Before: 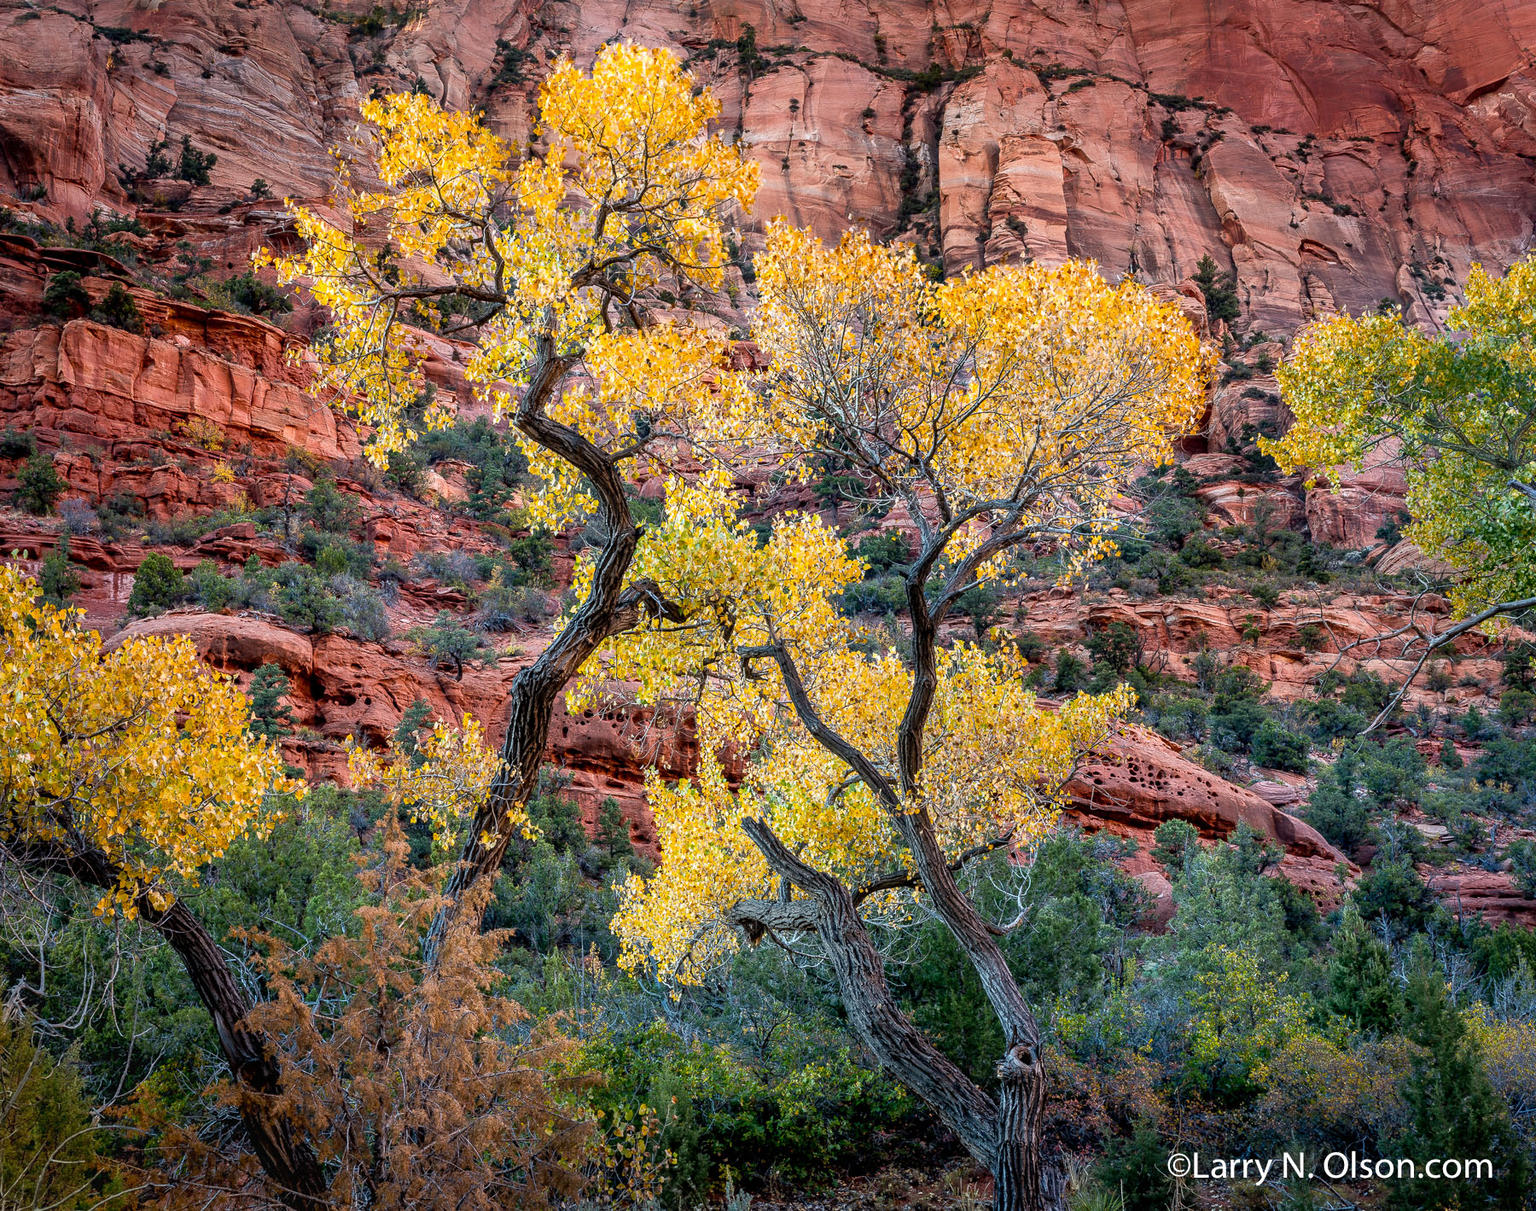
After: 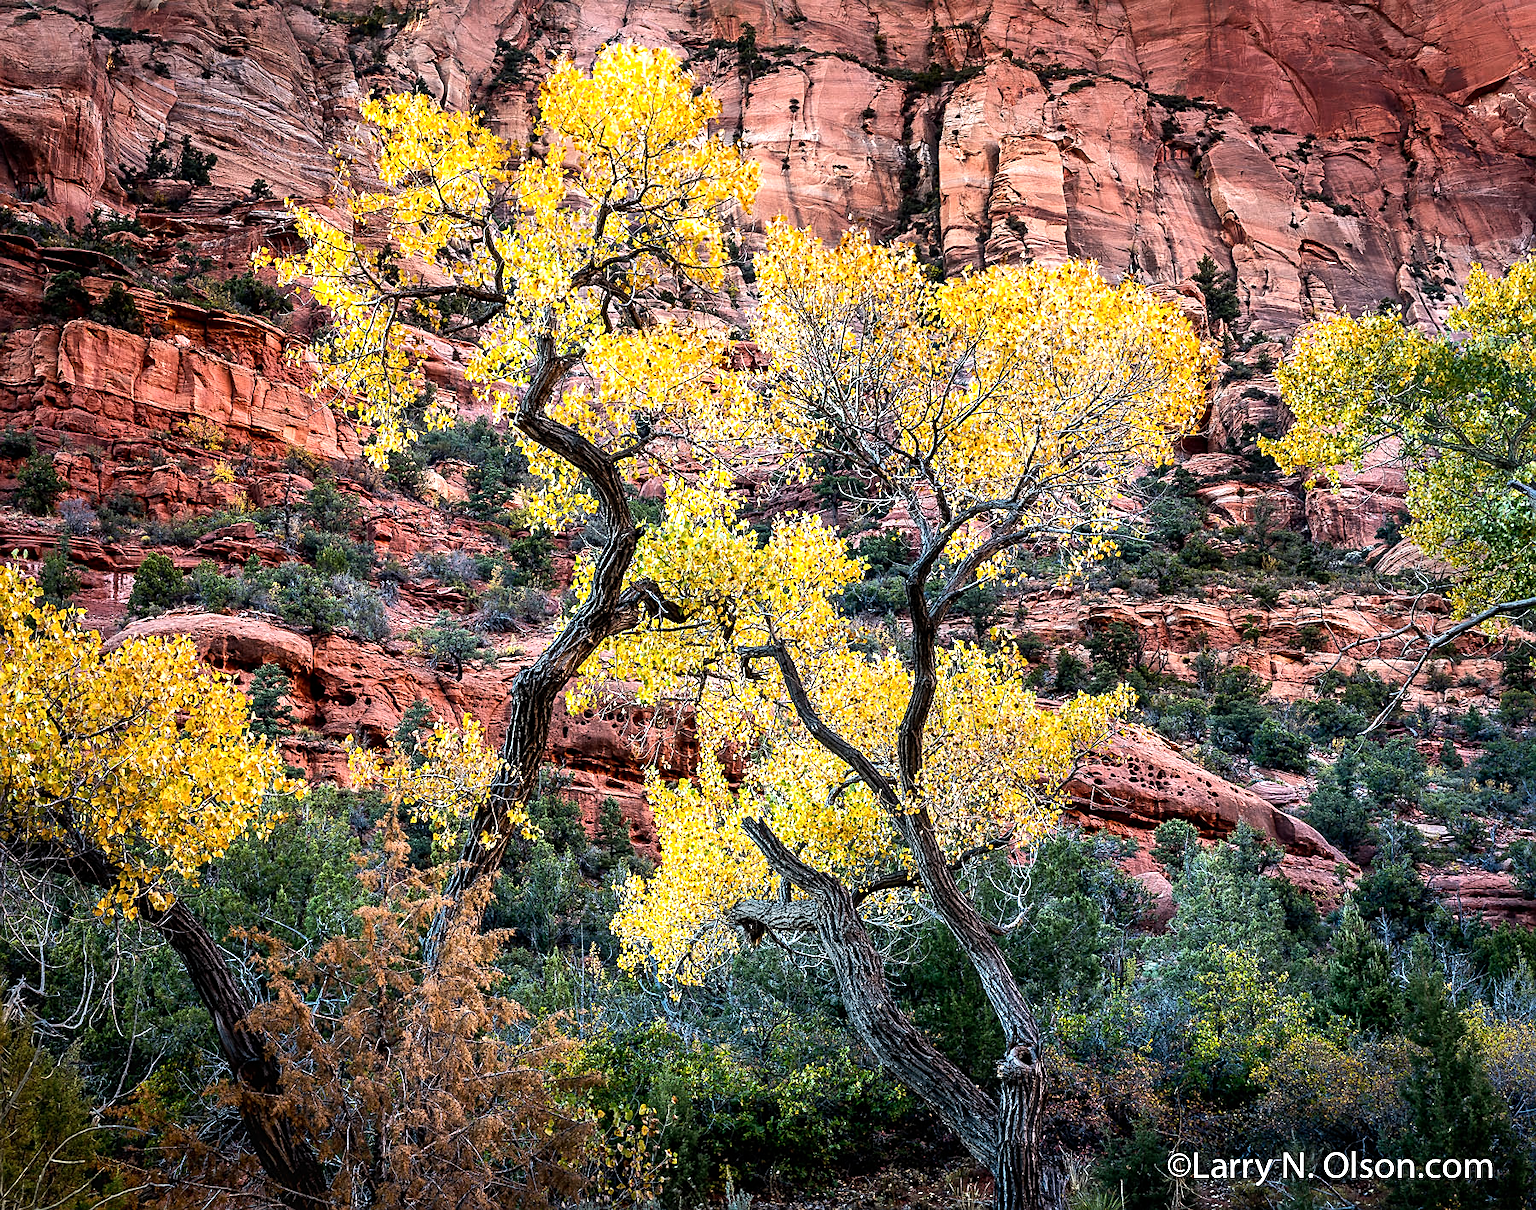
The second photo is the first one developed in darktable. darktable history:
sharpen: on, module defaults
tone equalizer: -8 EV -0.729 EV, -7 EV -0.7 EV, -6 EV -0.581 EV, -5 EV -0.401 EV, -3 EV 0.394 EV, -2 EV 0.6 EV, -1 EV 0.694 EV, +0 EV 0.722 EV, edges refinement/feathering 500, mask exposure compensation -1.57 EV, preserve details no
